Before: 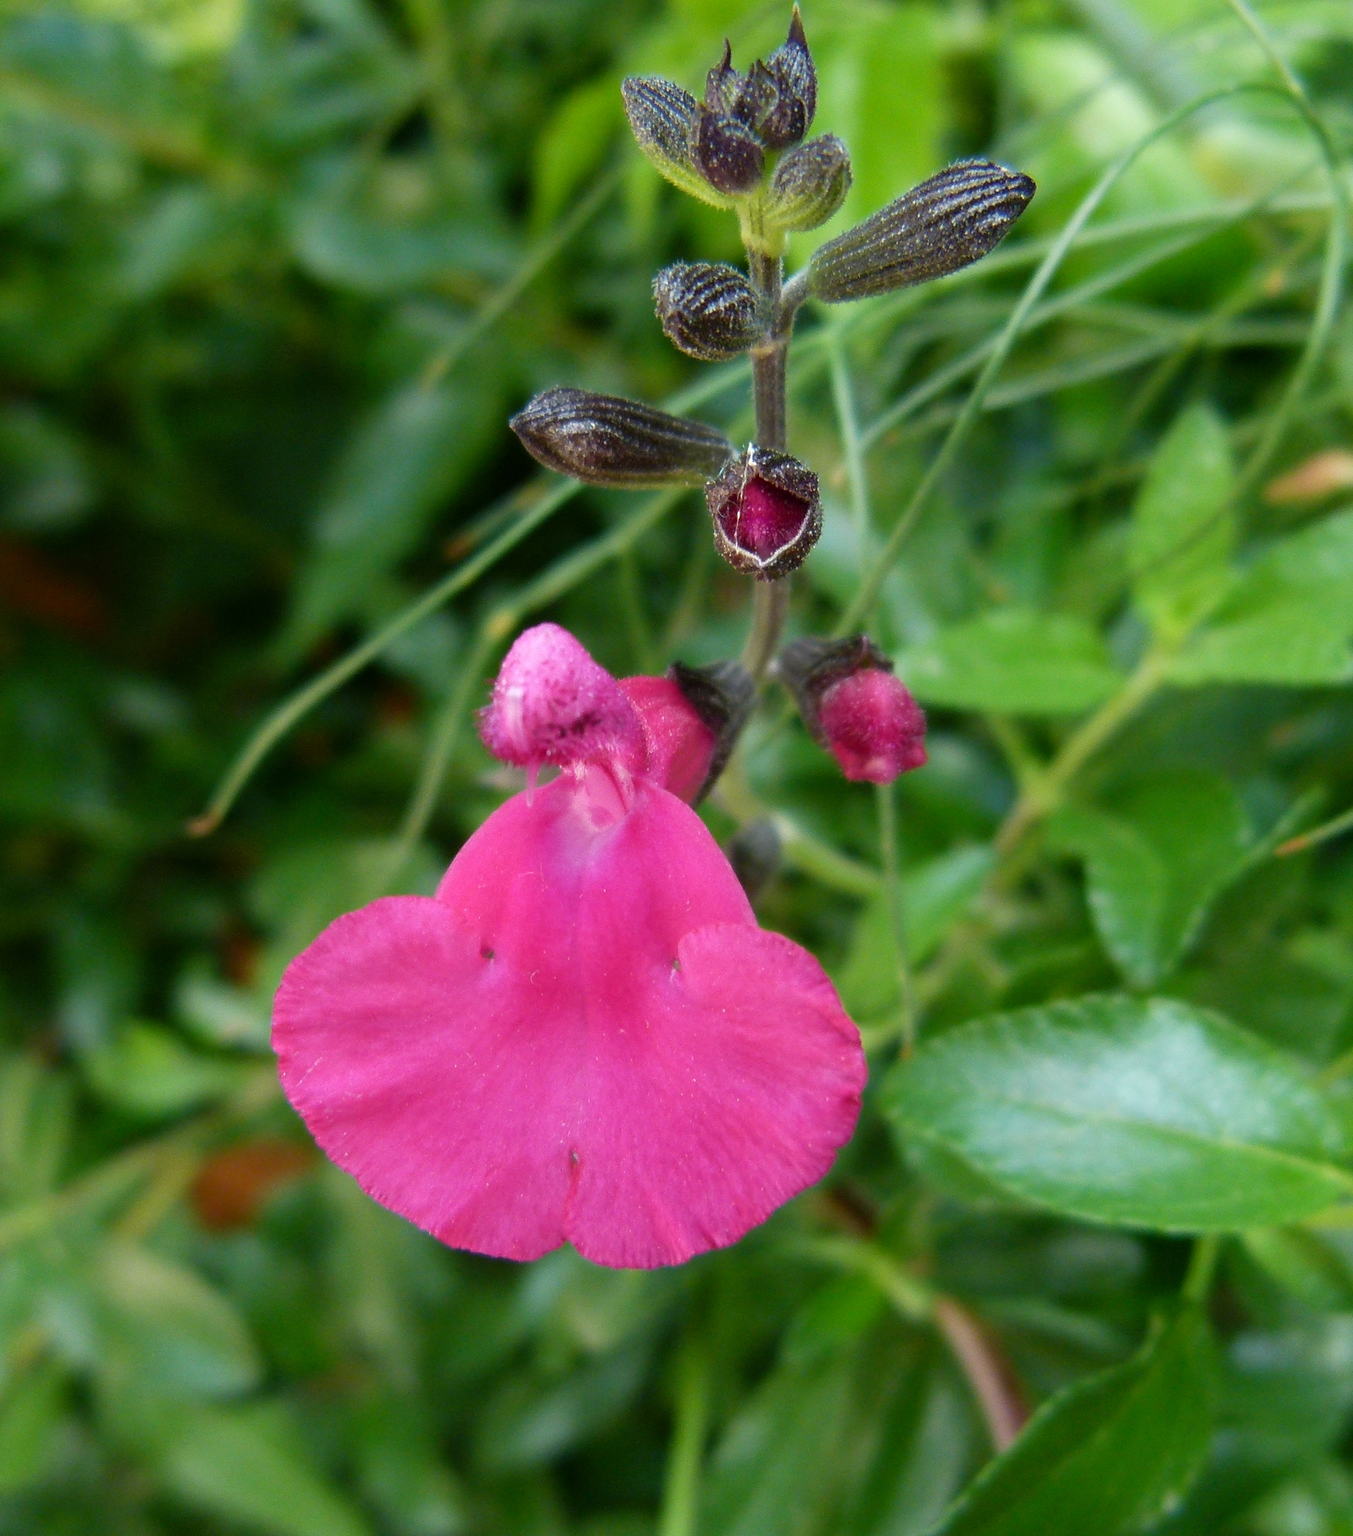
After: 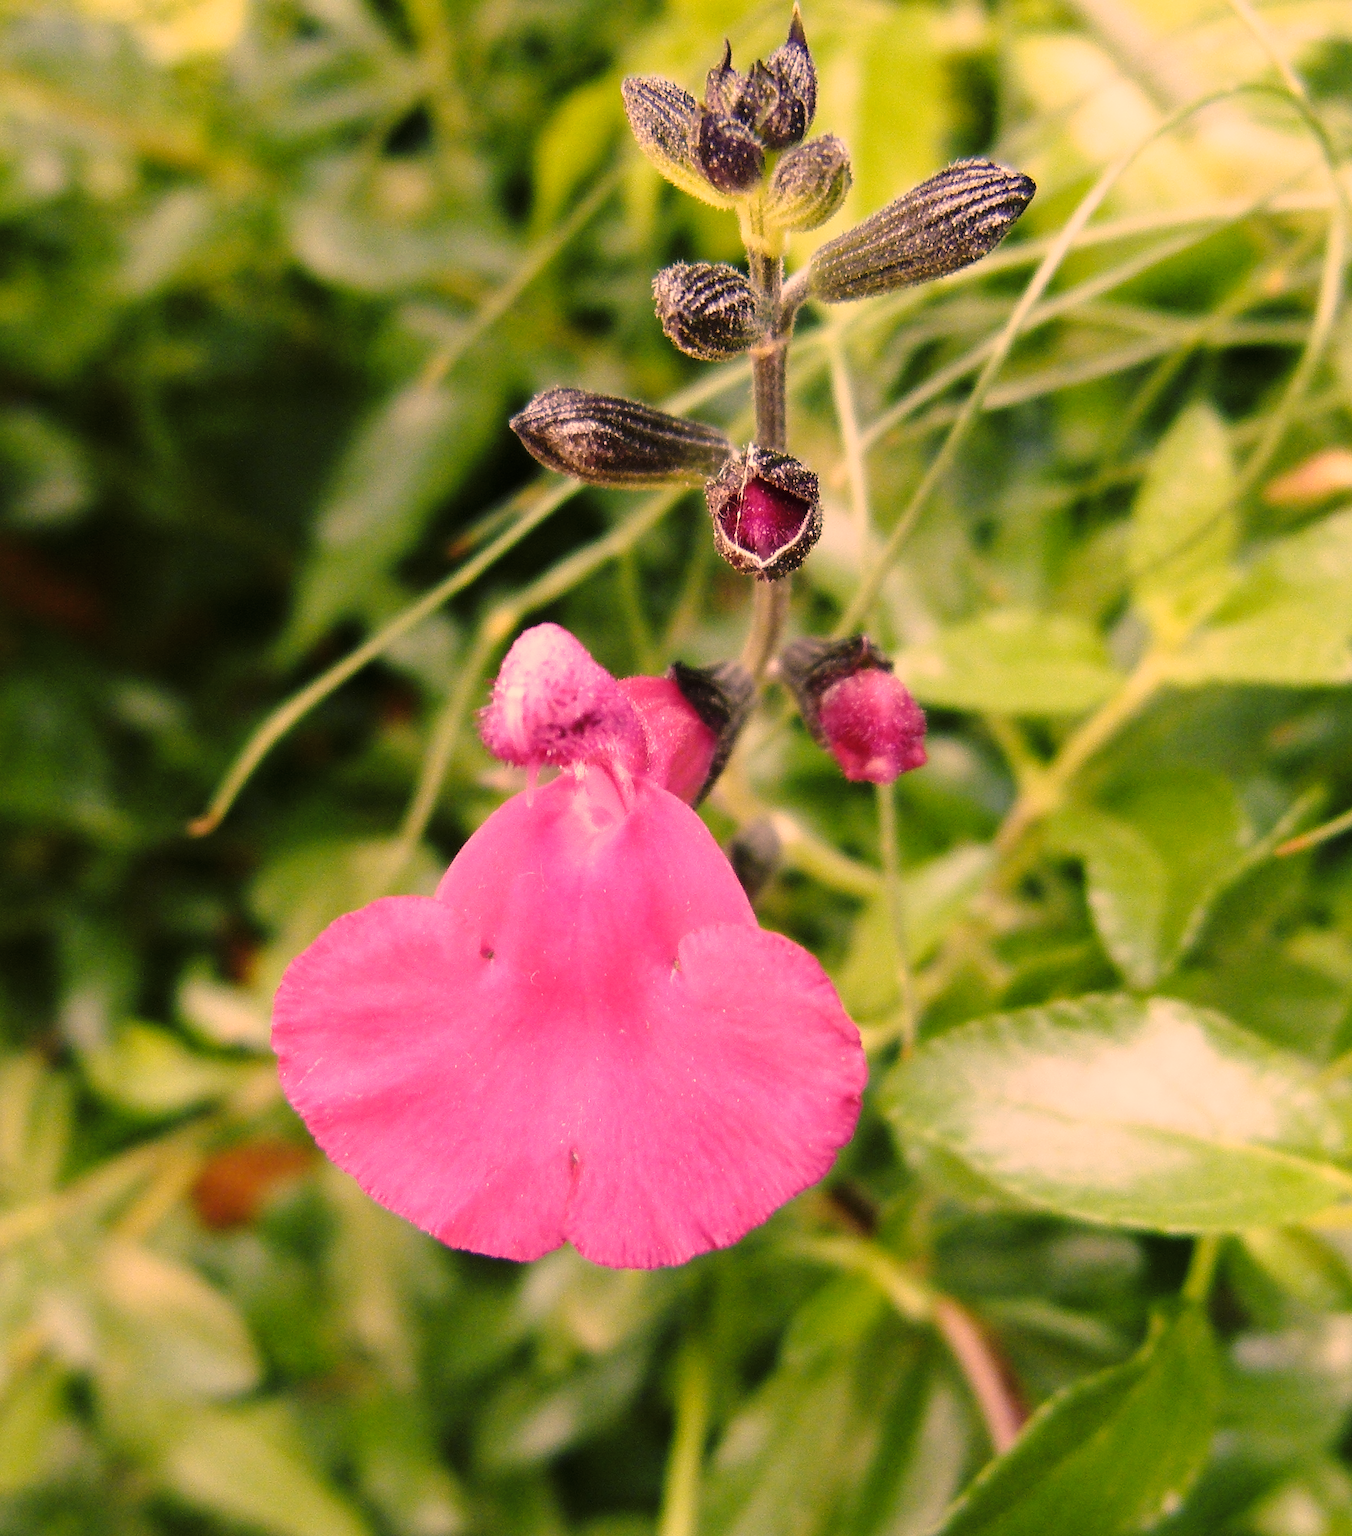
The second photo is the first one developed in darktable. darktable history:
sharpen: amount 0.201
base curve: curves: ch0 [(0, 0) (0.028, 0.03) (0.121, 0.232) (0.46, 0.748) (0.859, 0.968) (1, 1)], preserve colors none
color correction: highlights a* 39.73, highlights b* 39.56, saturation 0.691
